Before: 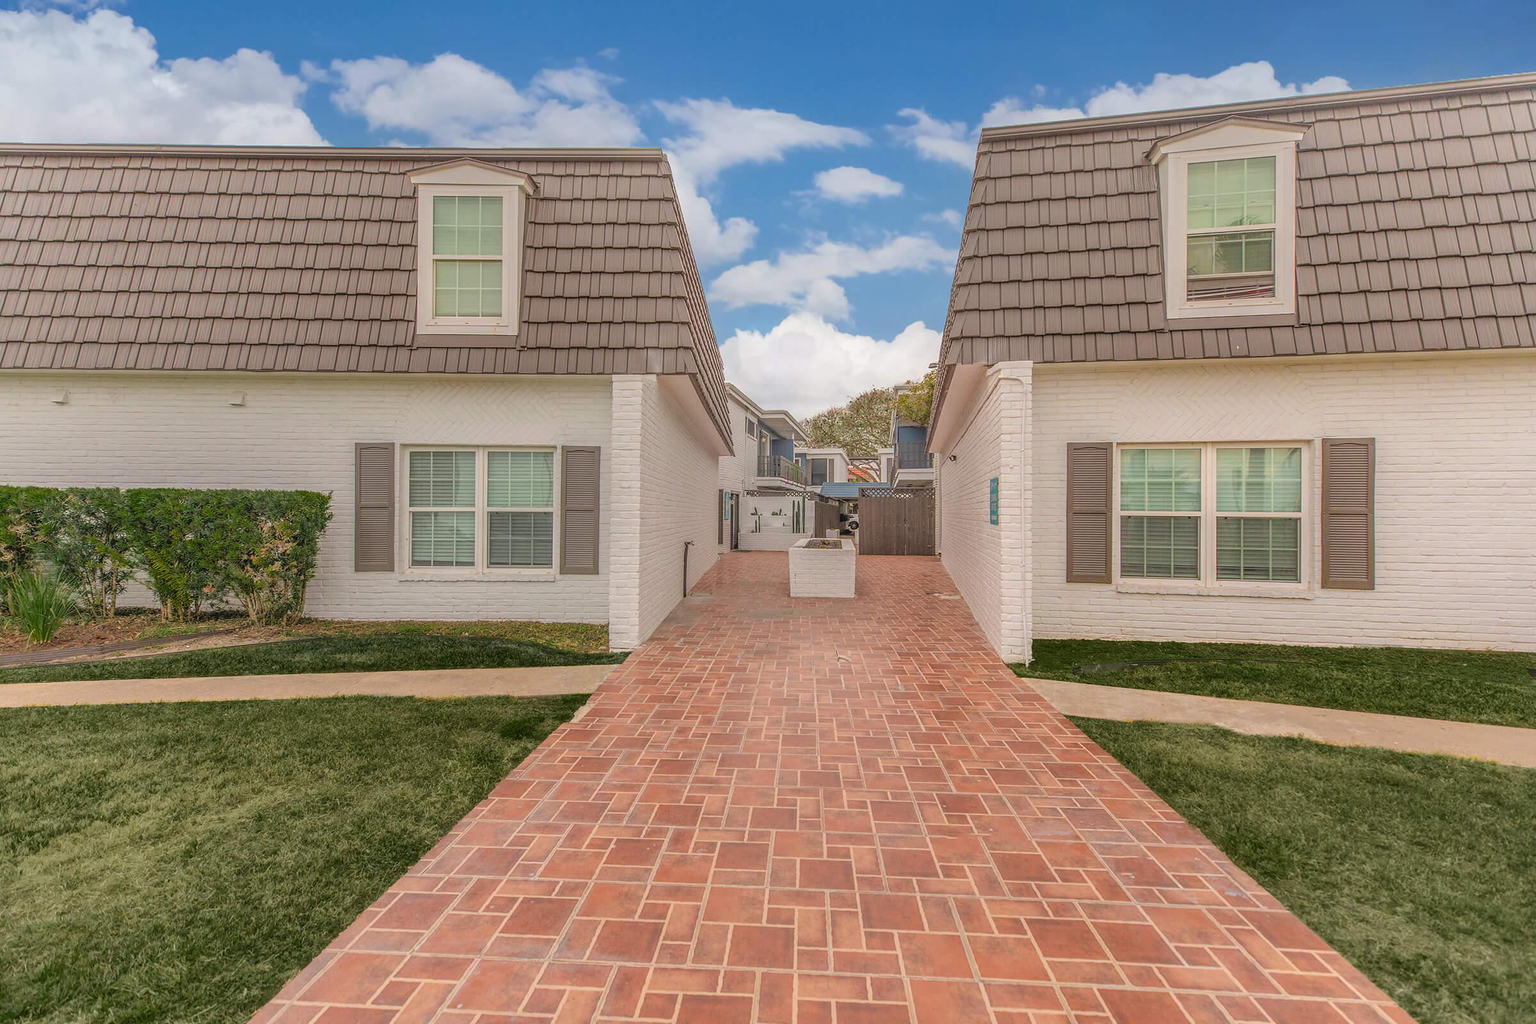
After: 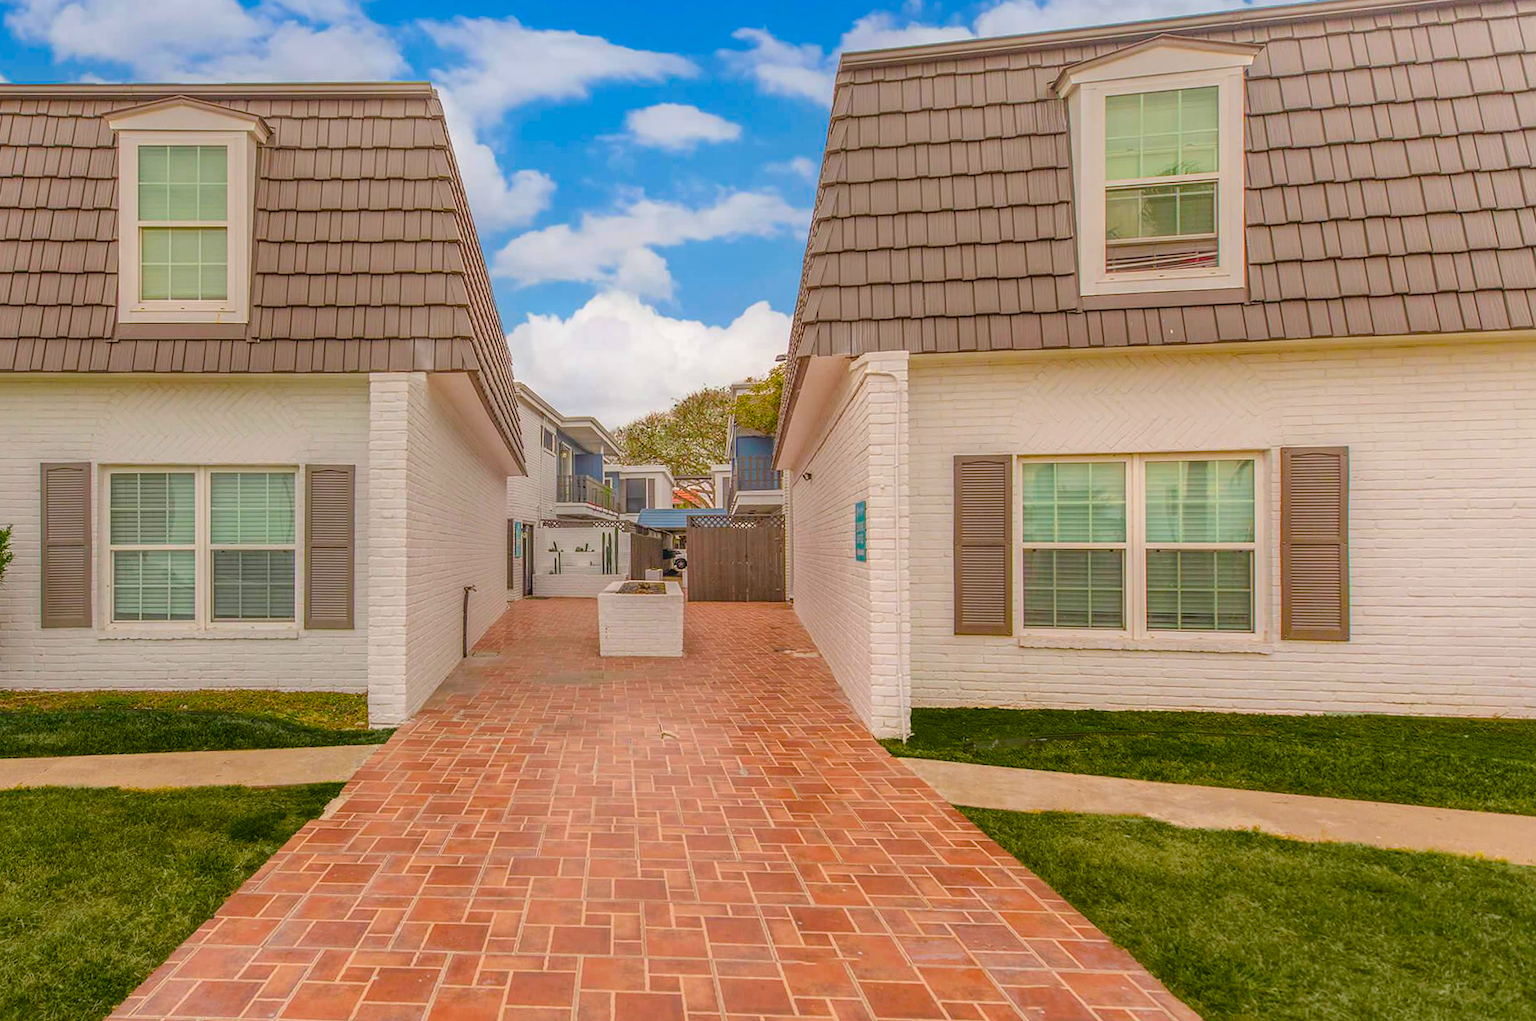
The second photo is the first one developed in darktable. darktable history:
crop and rotate: left 20.74%, top 7.912%, right 0.375%, bottom 13.378%
rotate and perspective: rotation -0.45°, automatic cropping original format, crop left 0.008, crop right 0.992, crop top 0.012, crop bottom 0.988
color balance rgb: perceptual saturation grading › global saturation 20%, perceptual saturation grading › highlights -25%, perceptual saturation grading › shadows 25%, global vibrance 50%
